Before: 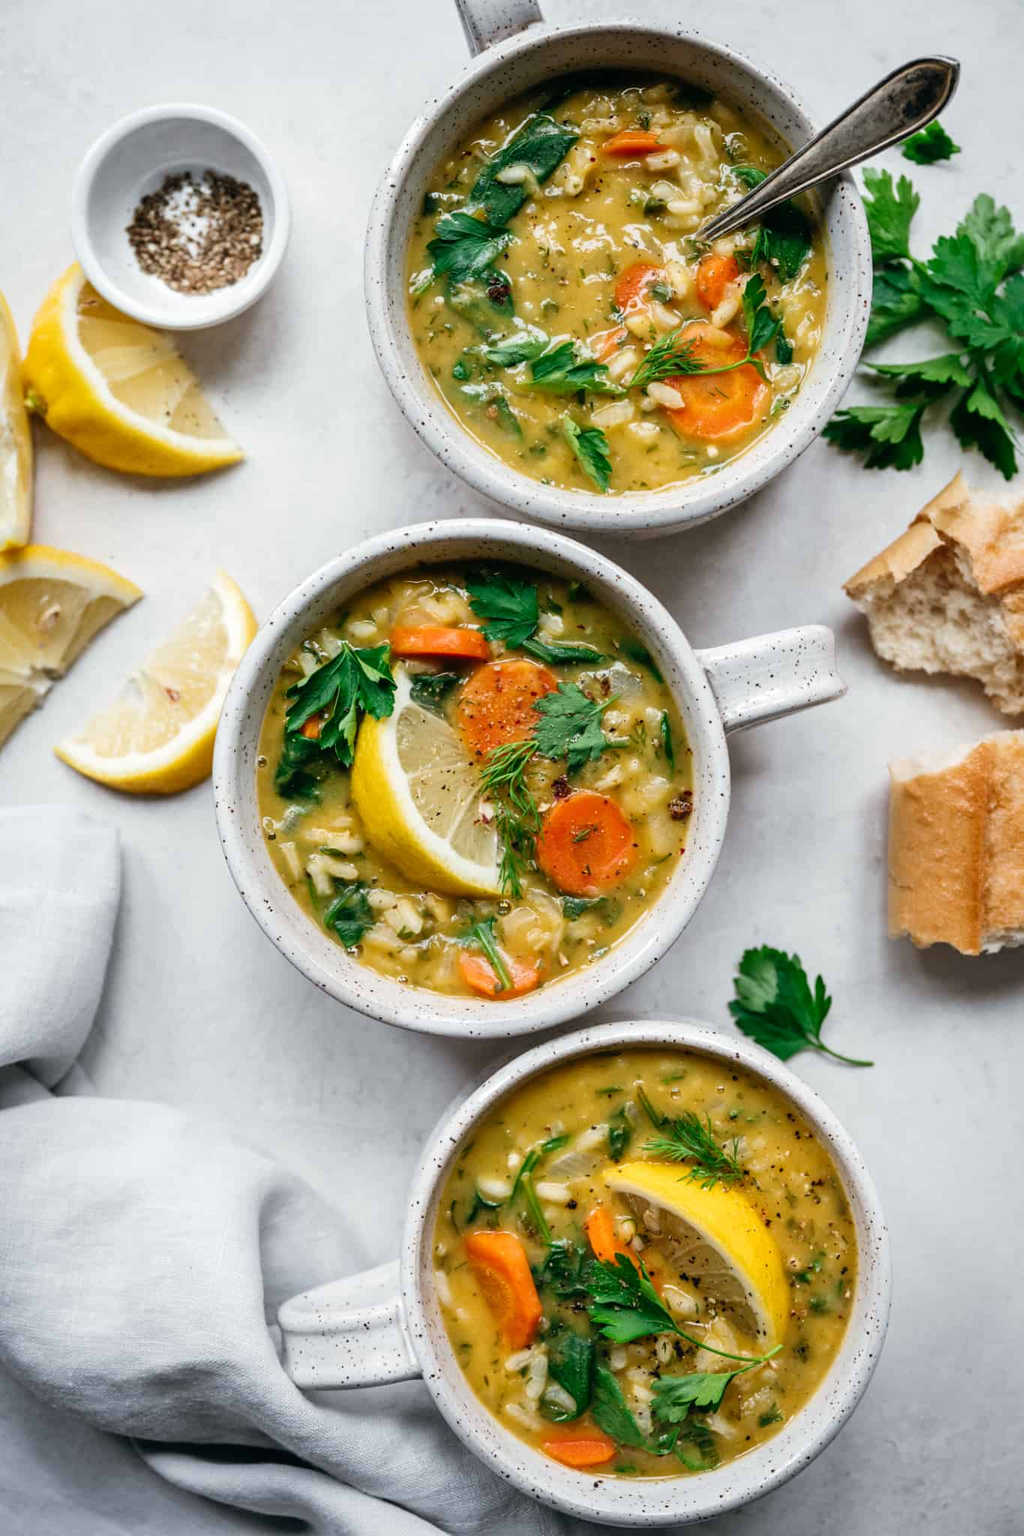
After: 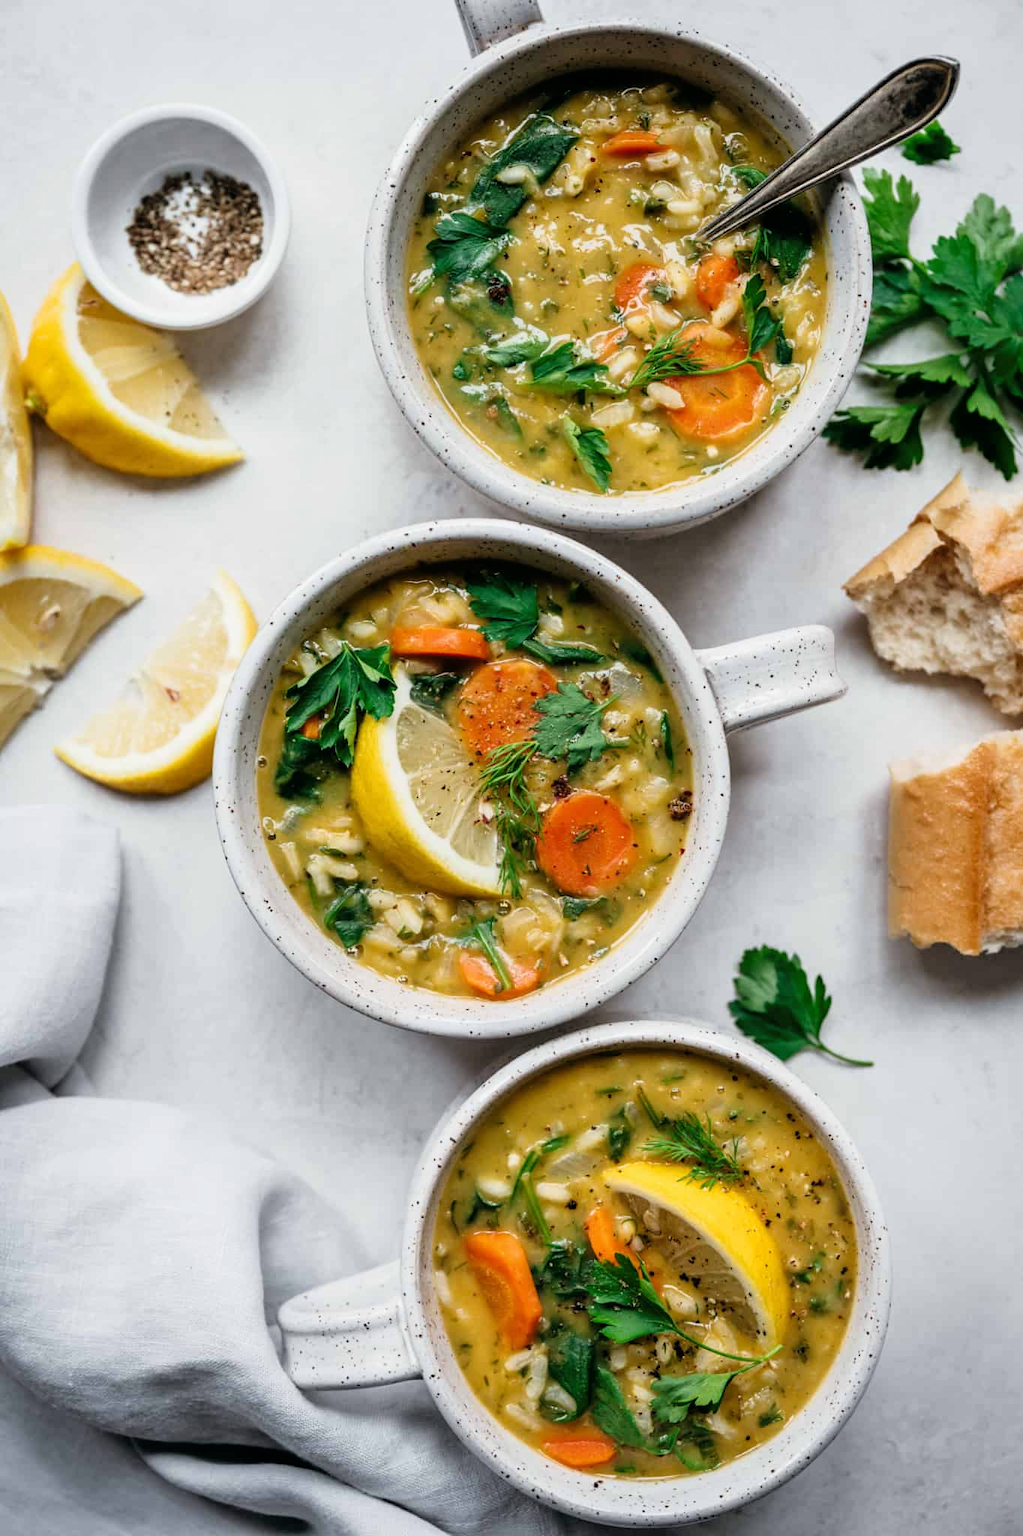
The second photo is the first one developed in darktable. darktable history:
tone curve: curves: ch0 [(0, 0) (0.058, 0.027) (0.214, 0.183) (0.304, 0.288) (0.561, 0.554) (0.687, 0.677) (0.768, 0.768) (0.858, 0.861) (0.986, 0.957)]; ch1 [(0, 0) (0.172, 0.123) (0.312, 0.296) (0.437, 0.429) (0.471, 0.469) (0.502, 0.5) (0.513, 0.515) (0.583, 0.604) (0.631, 0.659) (0.703, 0.721) (0.889, 0.924) (1, 1)]; ch2 [(0, 0) (0.411, 0.424) (0.485, 0.497) (0.502, 0.5) (0.517, 0.511) (0.566, 0.573) (0.622, 0.613) (0.709, 0.677) (1, 1)], color space Lab, linked channels, preserve colors none
